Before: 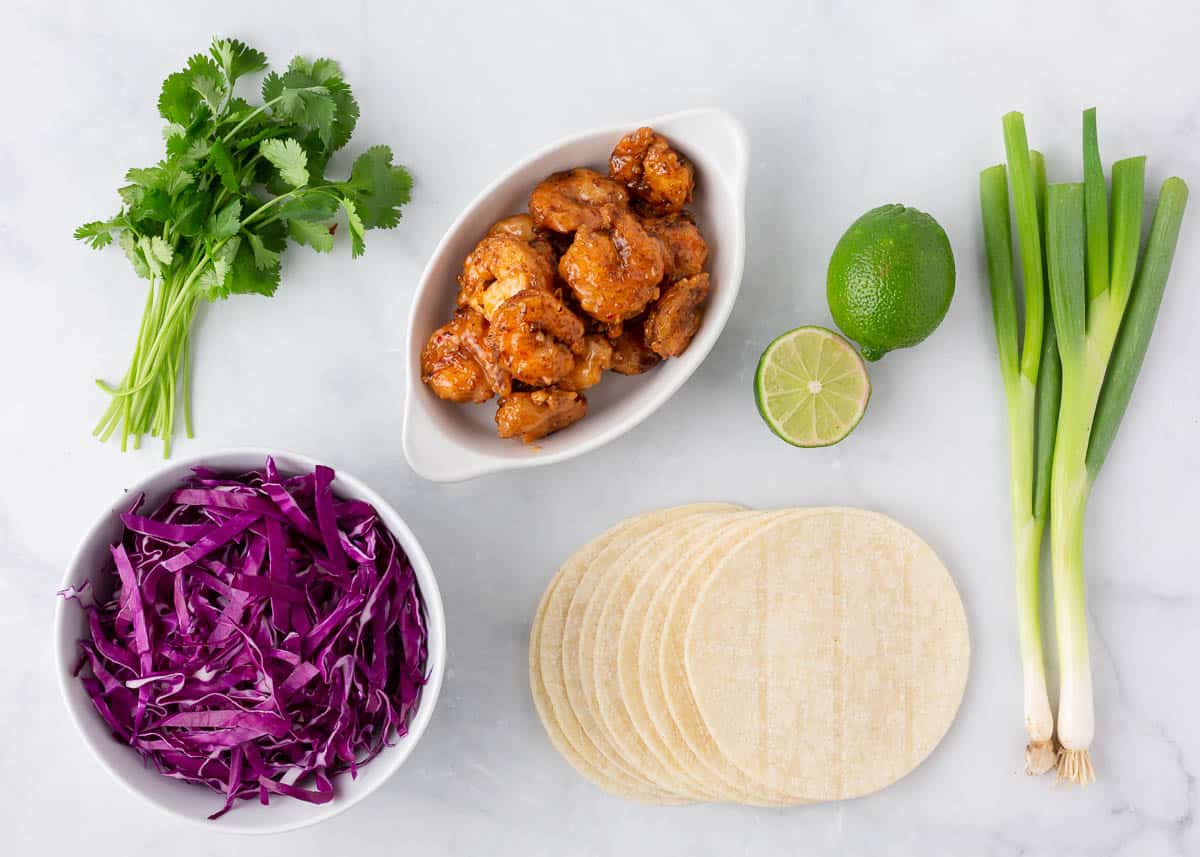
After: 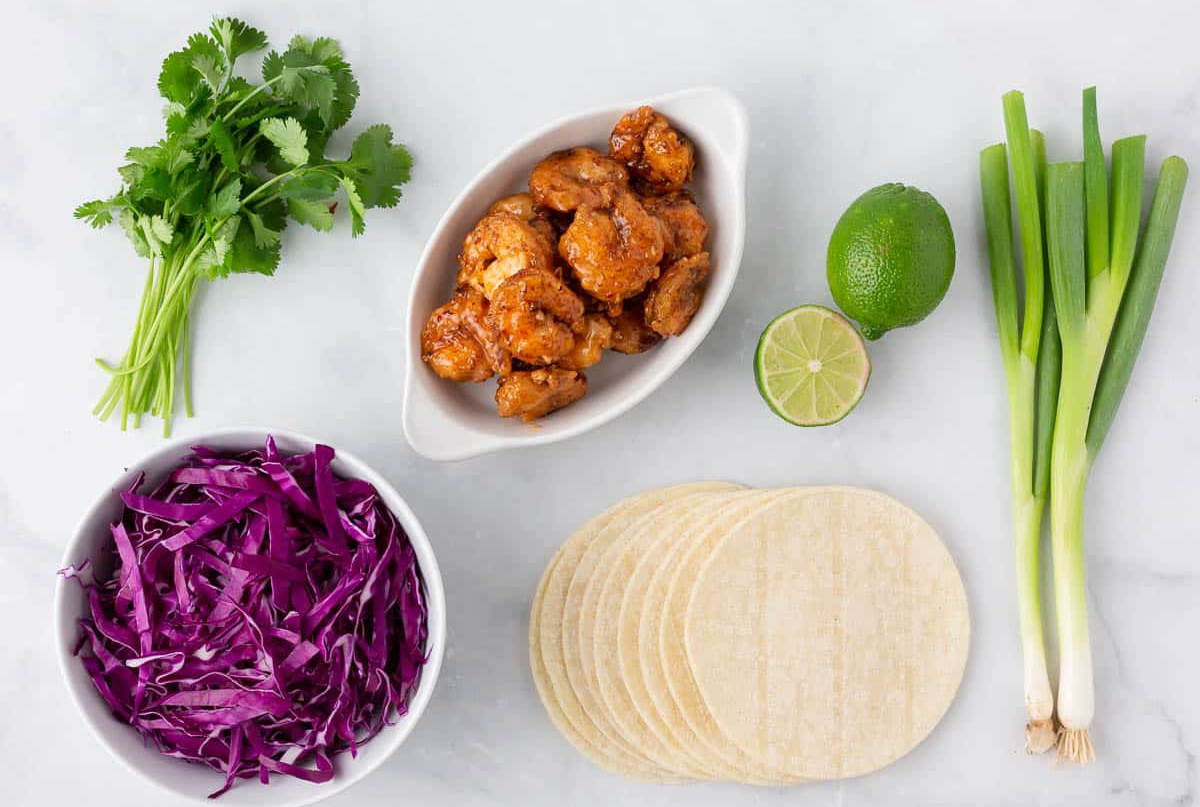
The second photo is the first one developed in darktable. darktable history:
crop and rotate: top 2.492%, bottom 3.247%
